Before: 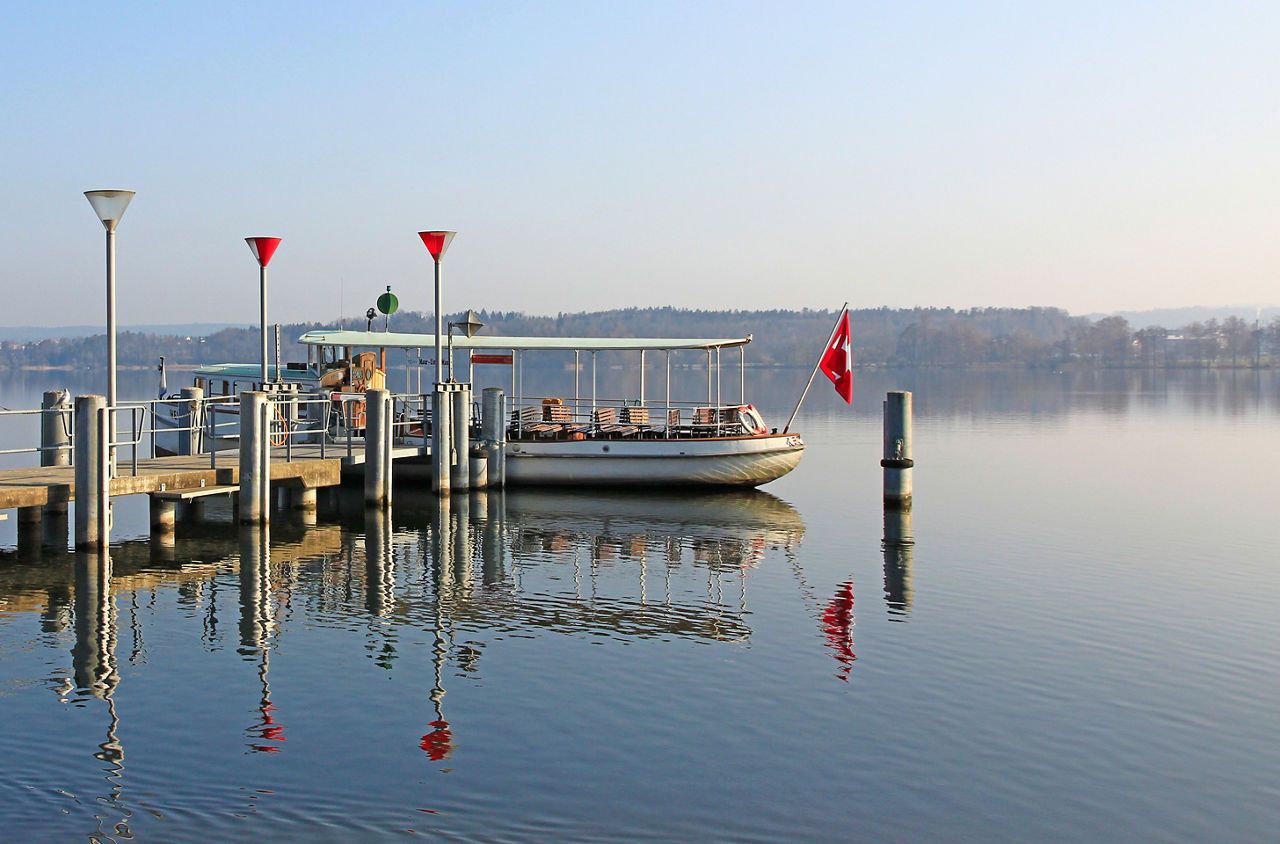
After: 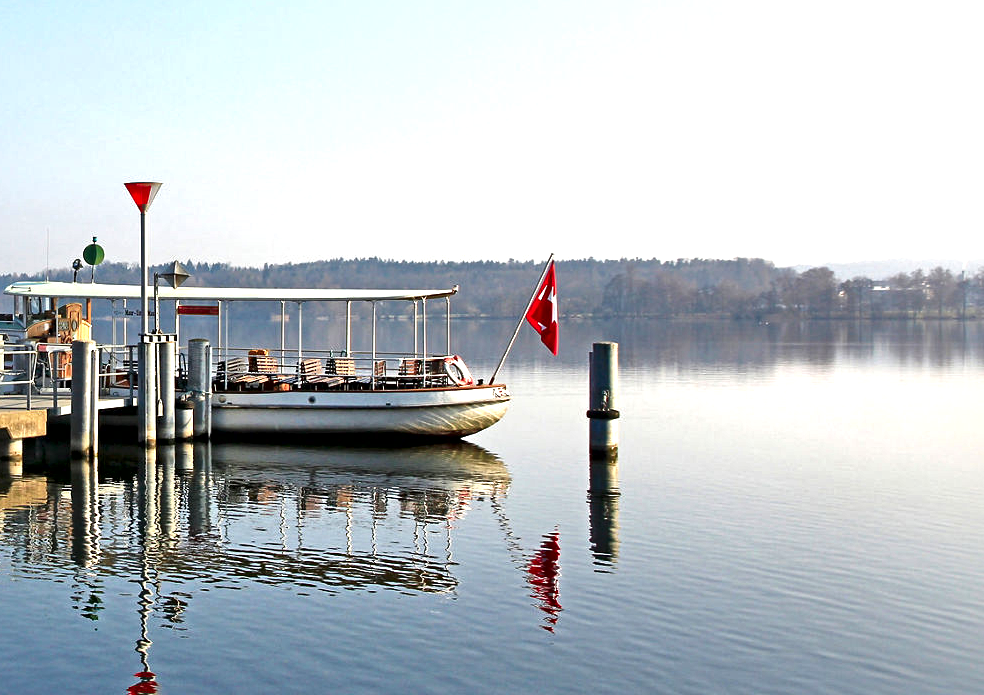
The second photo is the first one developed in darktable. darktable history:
local contrast: mode bilateral grid, contrast 45, coarseness 68, detail 215%, midtone range 0.2
exposure: black level correction 0, exposure 0.499 EV, compensate highlight preservation false
crop: left 22.975%, top 5.923%, bottom 11.682%
